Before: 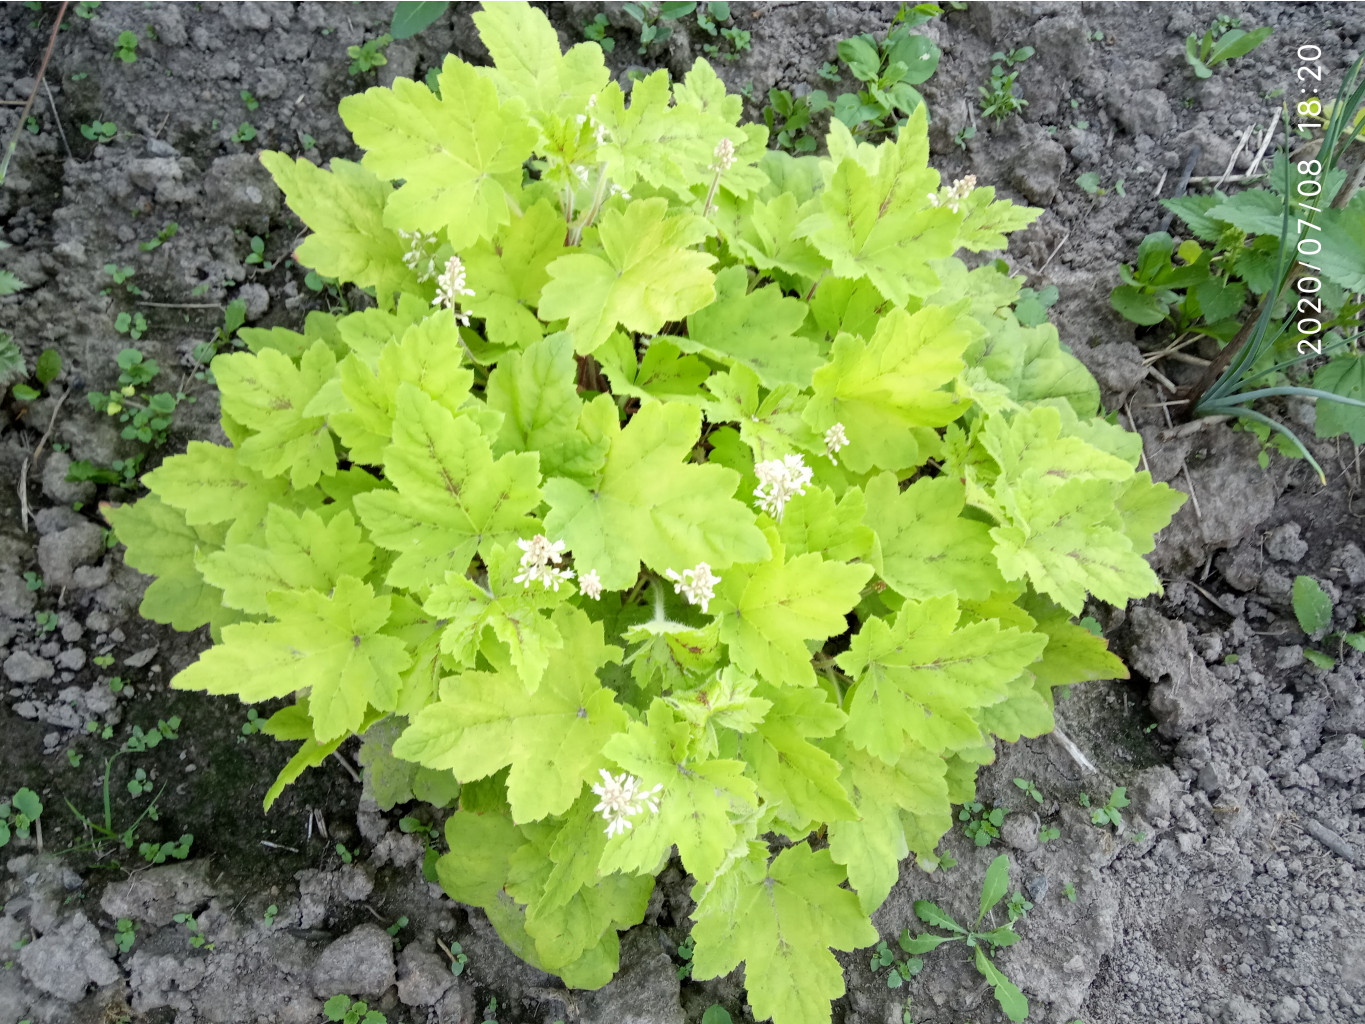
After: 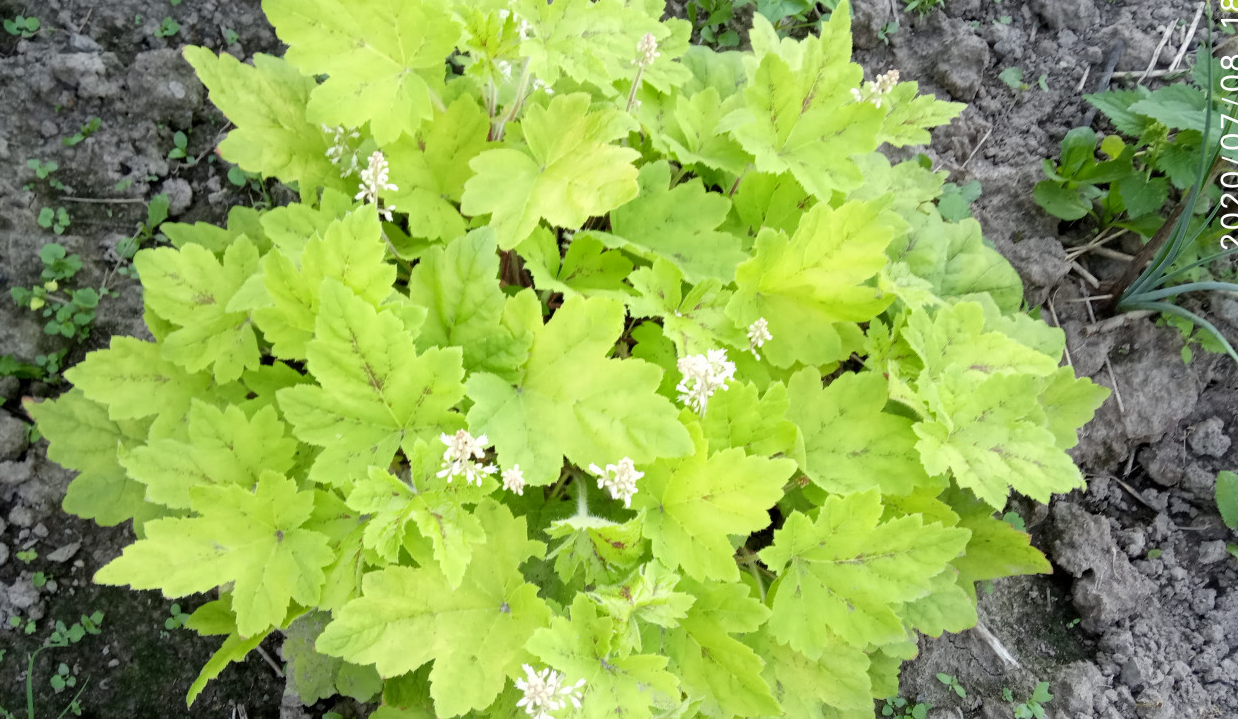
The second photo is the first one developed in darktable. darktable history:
crop: left 5.657%, top 10.269%, right 3.602%, bottom 19.491%
